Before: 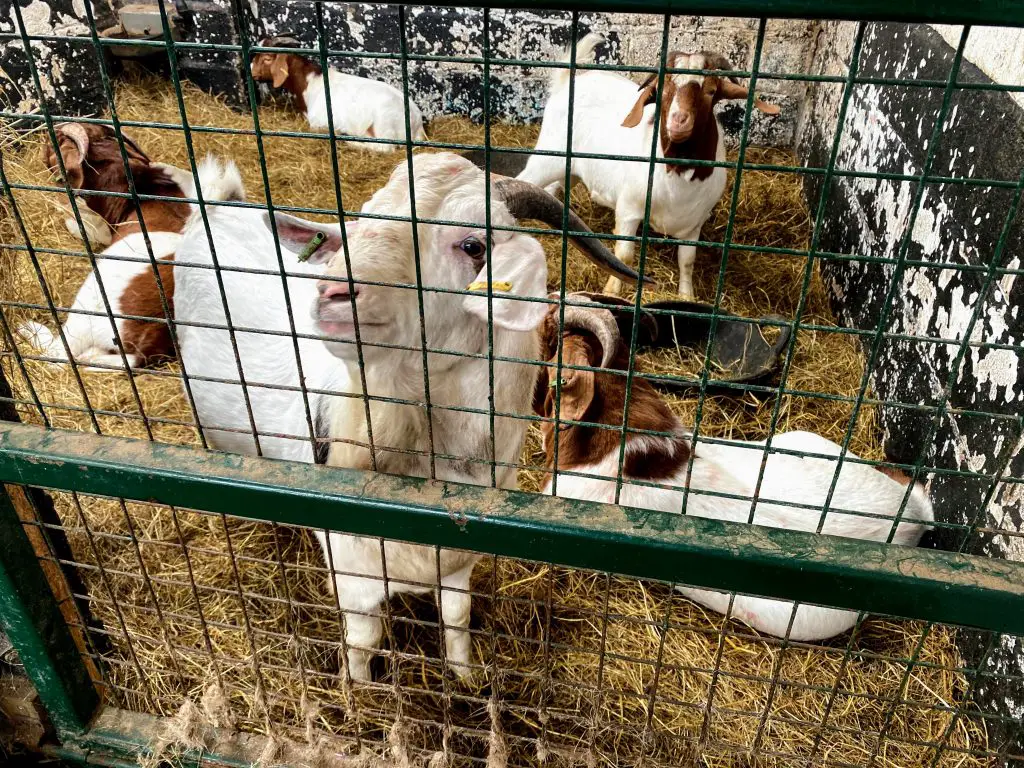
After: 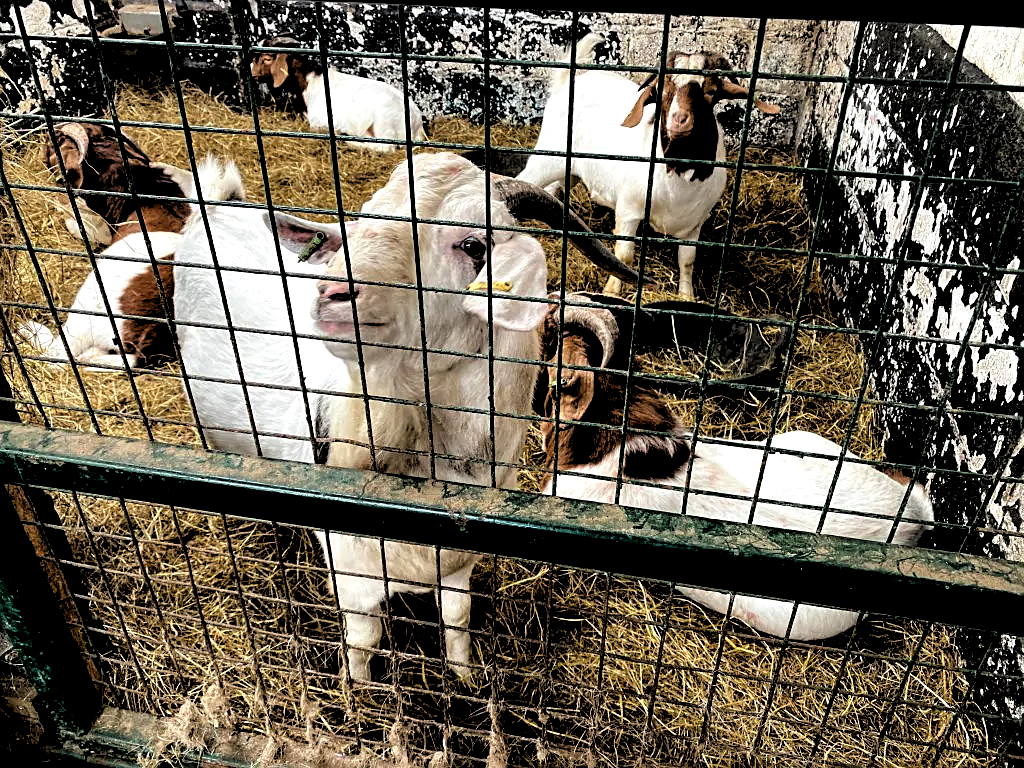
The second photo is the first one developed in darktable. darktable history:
rgb levels: levels [[0.034, 0.472, 0.904], [0, 0.5, 1], [0, 0.5, 1]]
sharpen: on, module defaults
